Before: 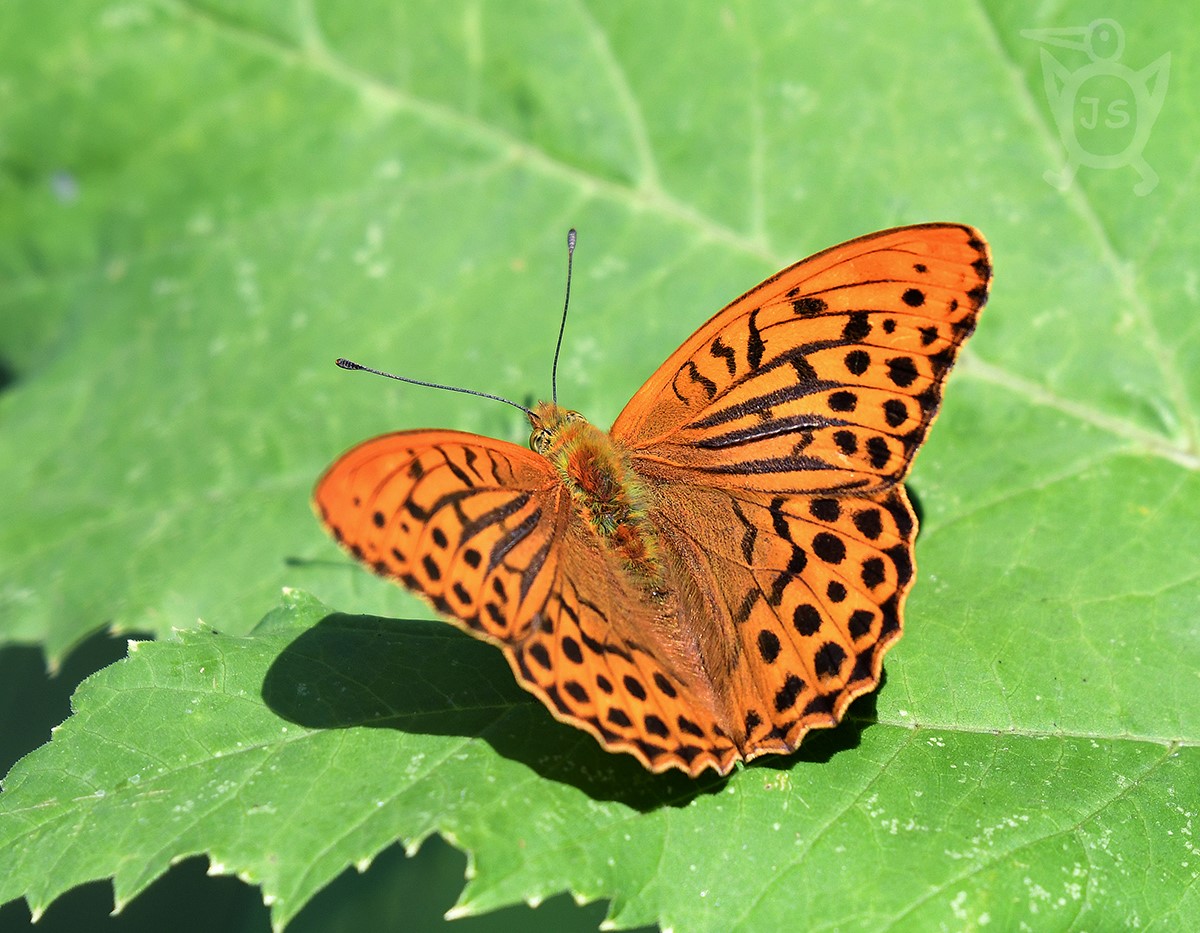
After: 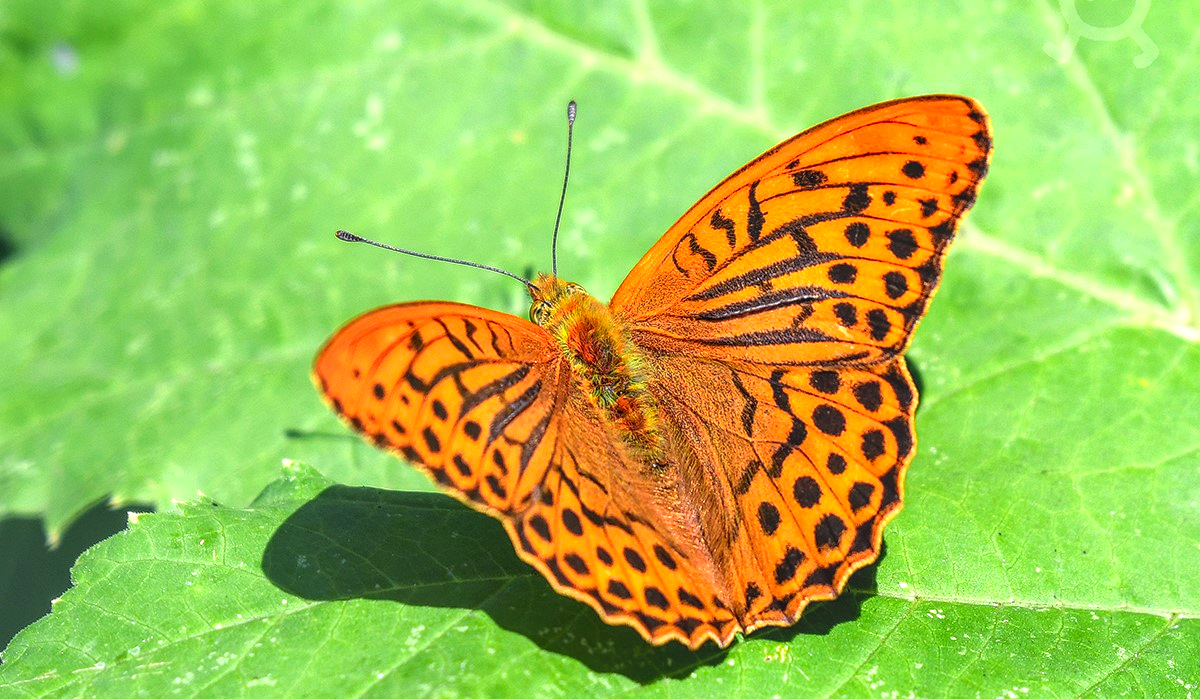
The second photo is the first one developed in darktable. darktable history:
color zones: curves: ch1 [(0.25, 0.61) (0.75, 0.248)]
local contrast: highlights 0%, shadows 0%, detail 133%
crop: top 13.819%, bottom 11.169%
exposure: exposure 0.566 EV, compensate highlight preservation false
